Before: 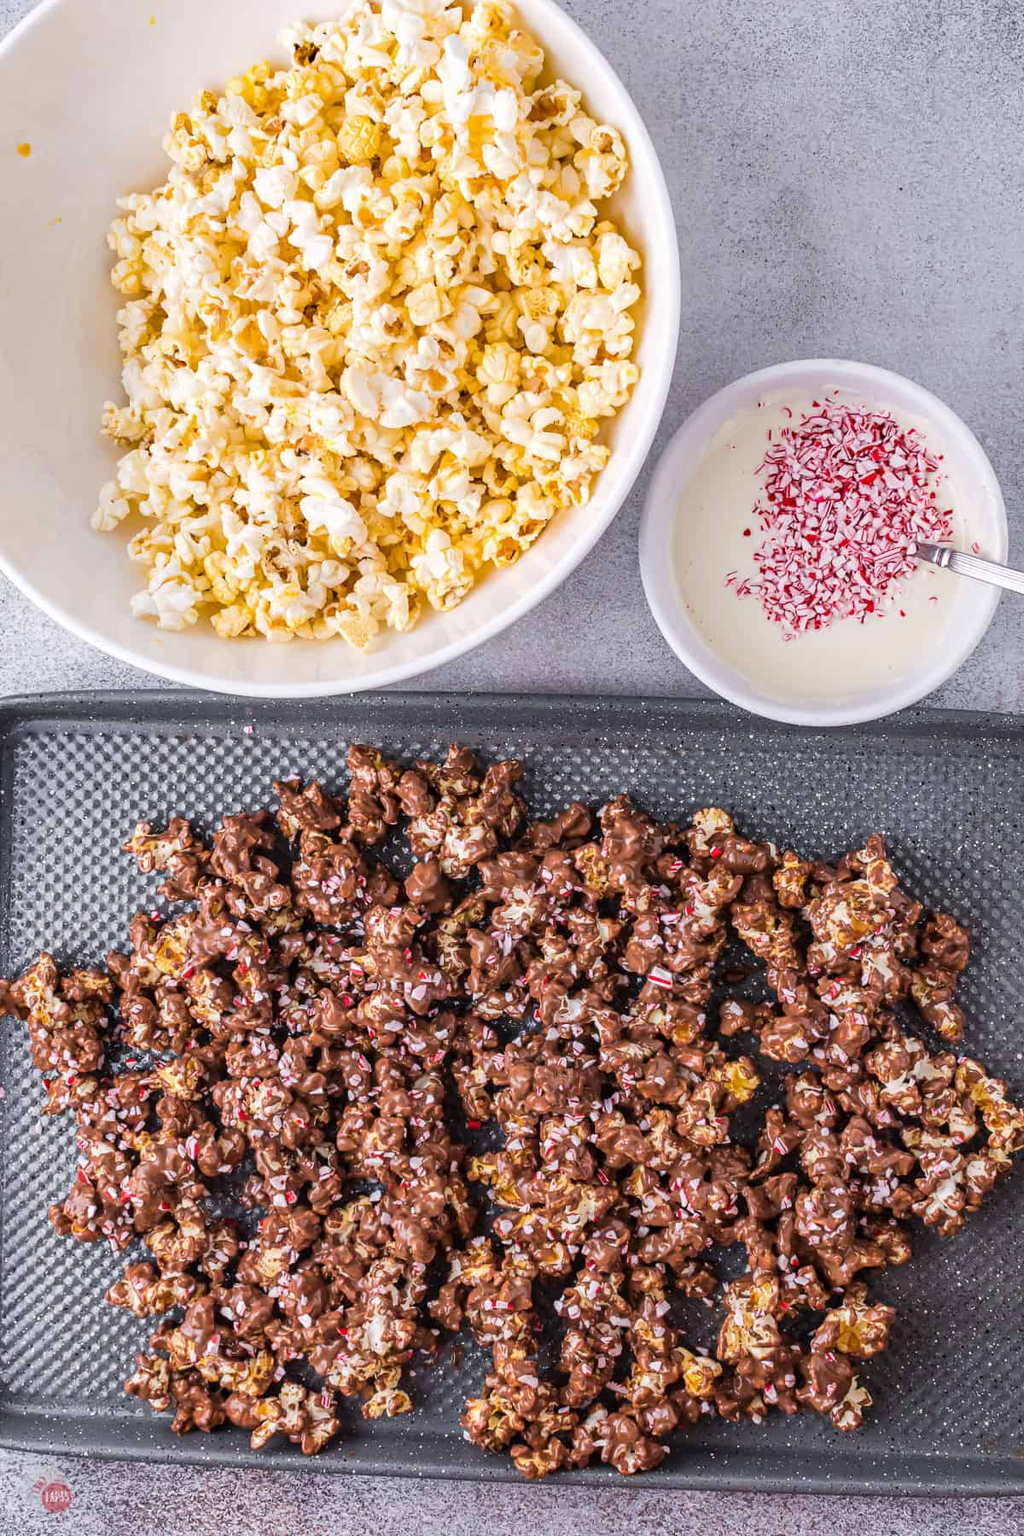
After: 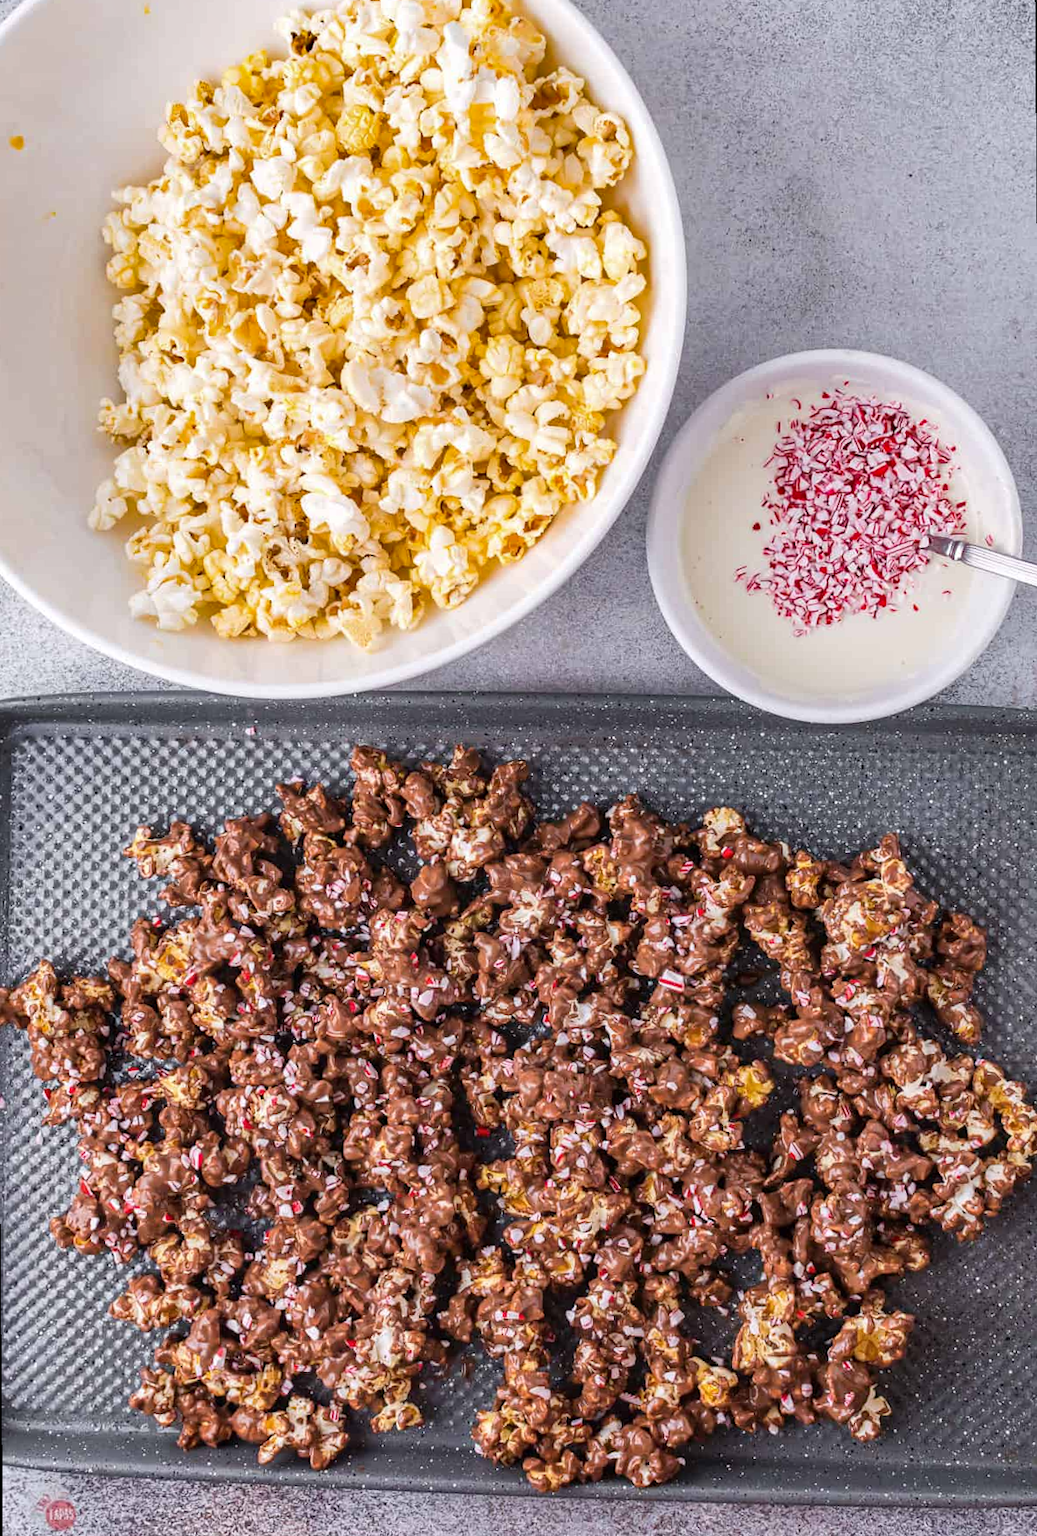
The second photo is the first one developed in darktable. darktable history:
shadows and highlights: radius 125.46, shadows 30.51, highlights -30.51, low approximation 0.01, soften with gaussian
rotate and perspective: rotation -0.45°, automatic cropping original format, crop left 0.008, crop right 0.992, crop top 0.012, crop bottom 0.988
